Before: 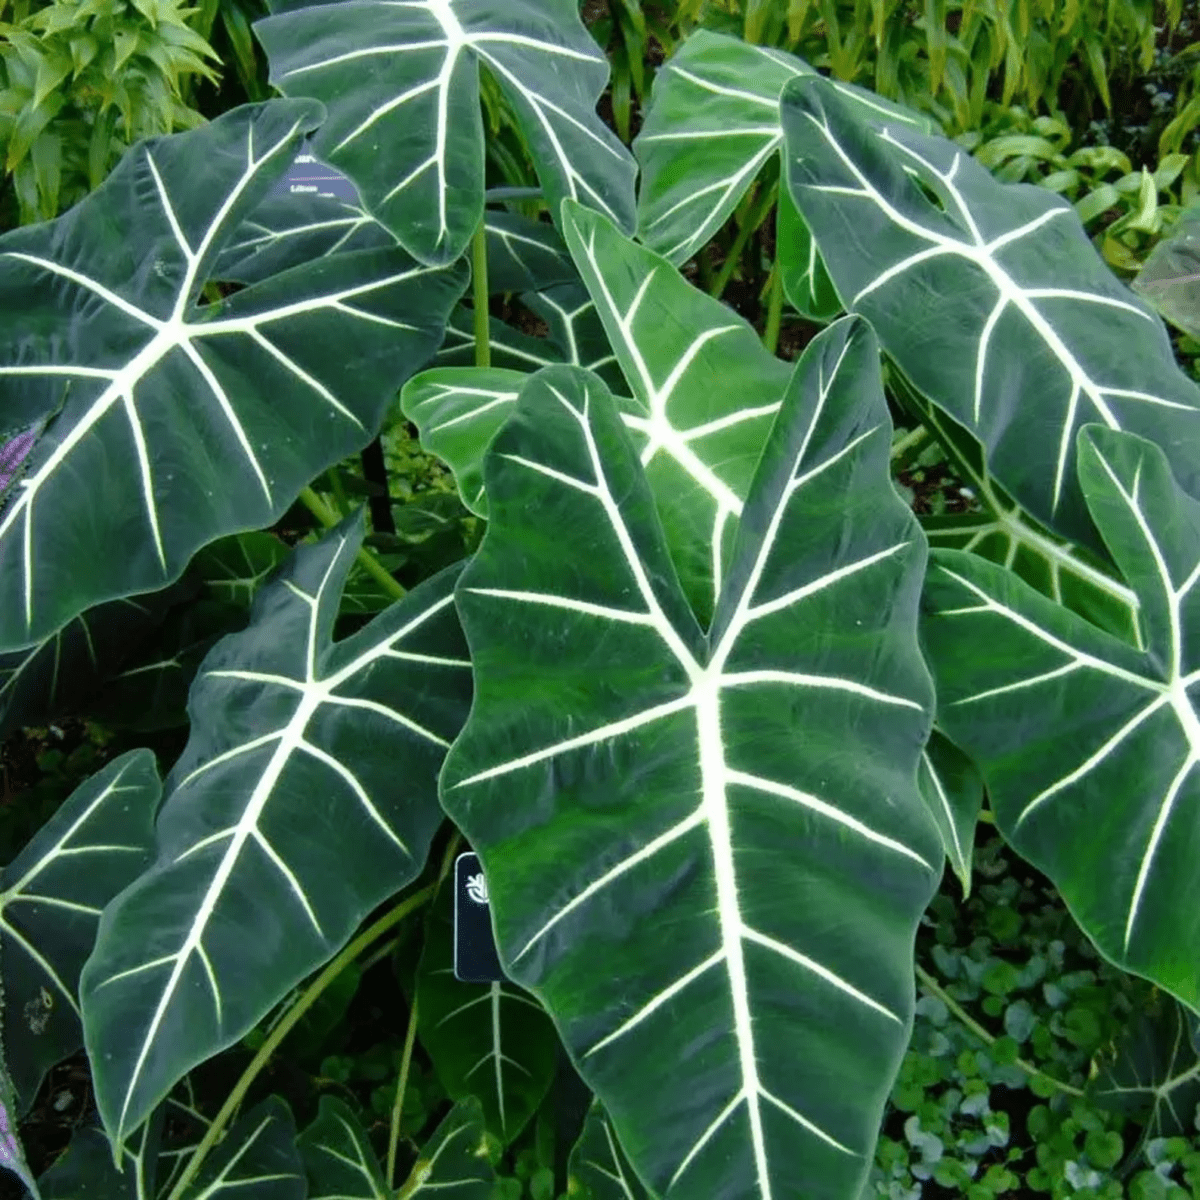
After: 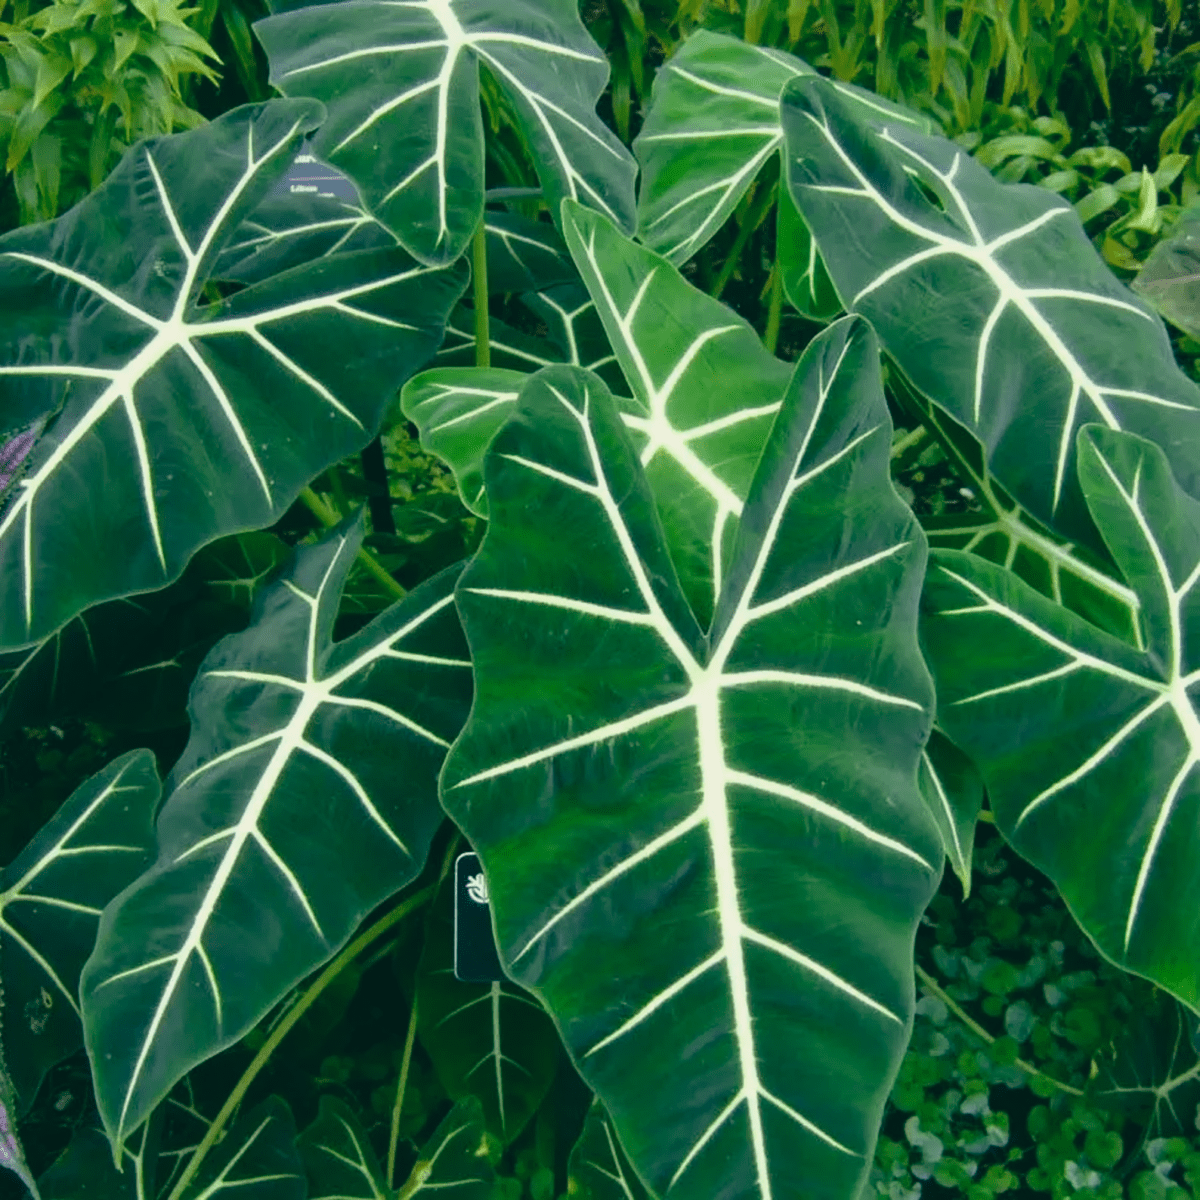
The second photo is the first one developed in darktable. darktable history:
color balance: lift [1.005, 0.99, 1.007, 1.01], gamma [1, 1.034, 1.032, 0.966], gain [0.873, 1.055, 1.067, 0.933]
exposure: black level correction 0.002, compensate highlight preservation false
